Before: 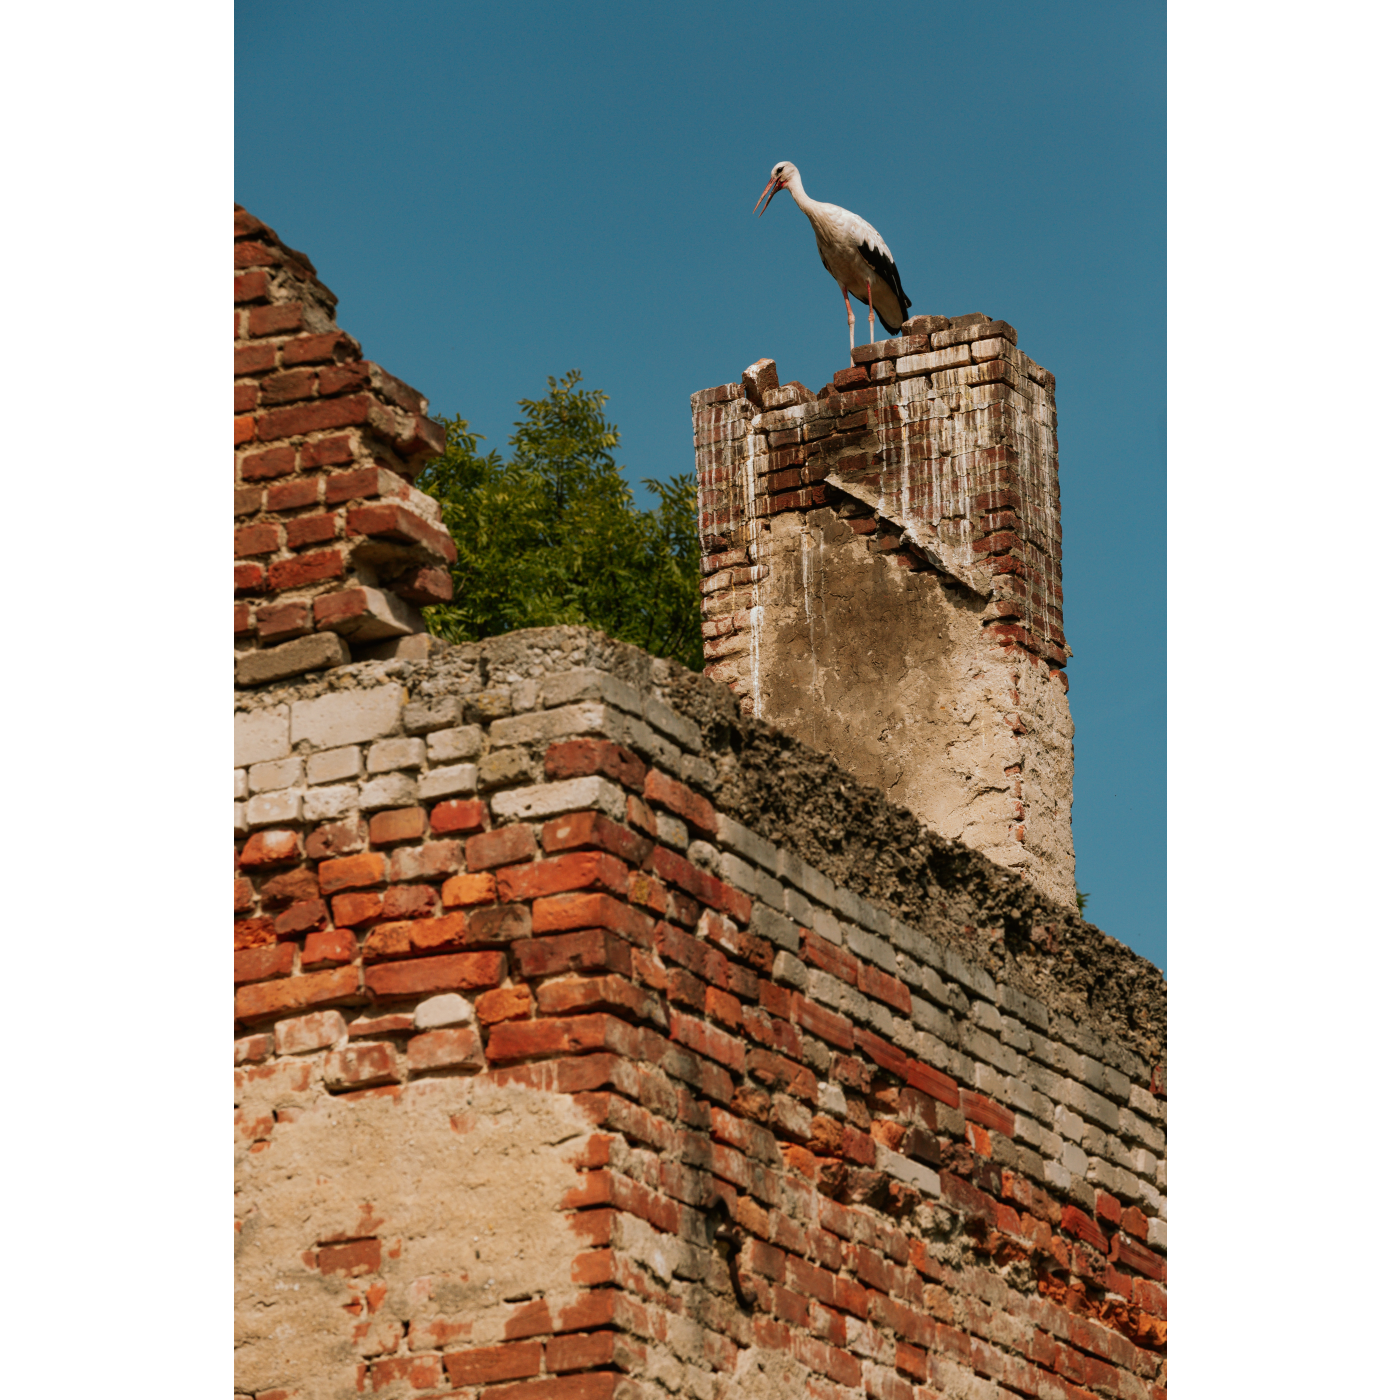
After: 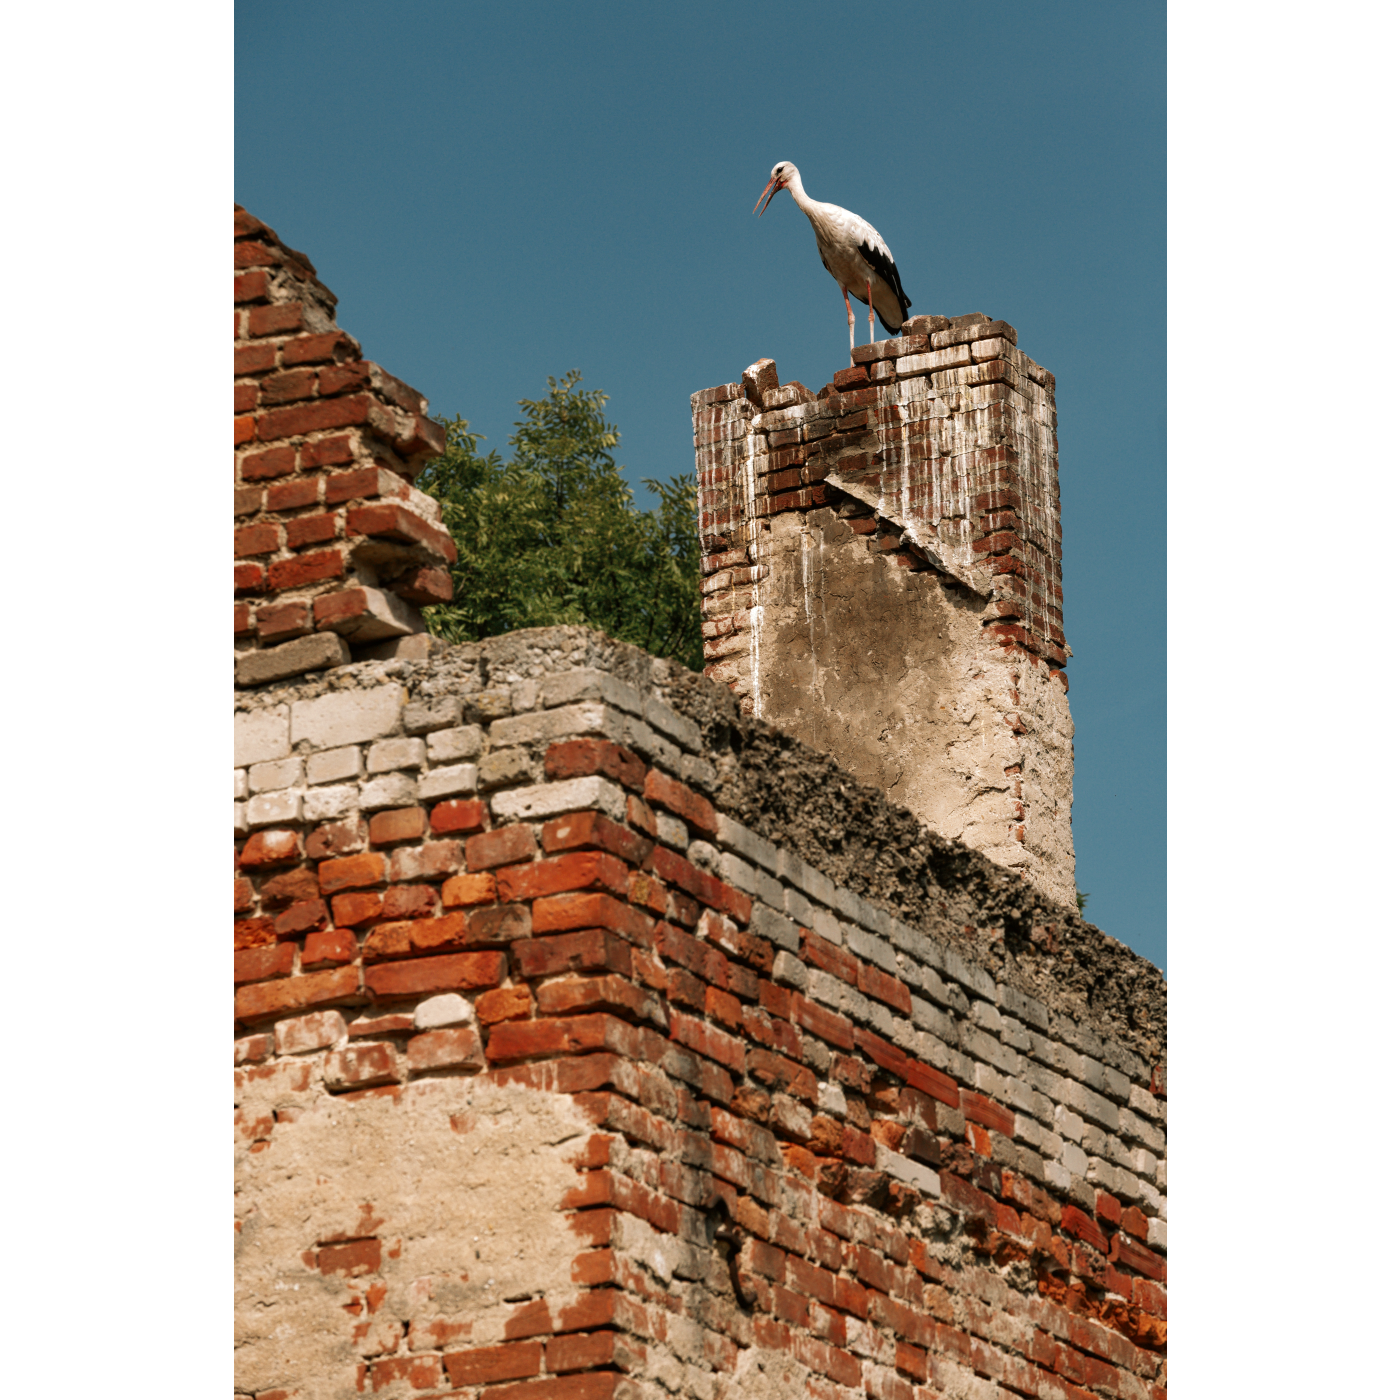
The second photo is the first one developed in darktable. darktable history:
exposure: black level correction 0.001, exposure 0.5 EV, compensate exposure bias true, compensate highlight preservation false
color zones: curves: ch0 [(0, 0.5) (0.125, 0.4) (0.25, 0.5) (0.375, 0.4) (0.5, 0.4) (0.625, 0.35) (0.75, 0.35) (0.875, 0.5)]; ch1 [(0, 0.35) (0.125, 0.45) (0.25, 0.35) (0.375, 0.35) (0.5, 0.35) (0.625, 0.35) (0.75, 0.45) (0.875, 0.35)]; ch2 [(0, 0.6) (0.125, 0.5) (0.25, 0.5) (0.375, 0.6) (0.5, 0.6) (0.625, 0.5) (0.75, 0.5) (0.875, 0.5)]
